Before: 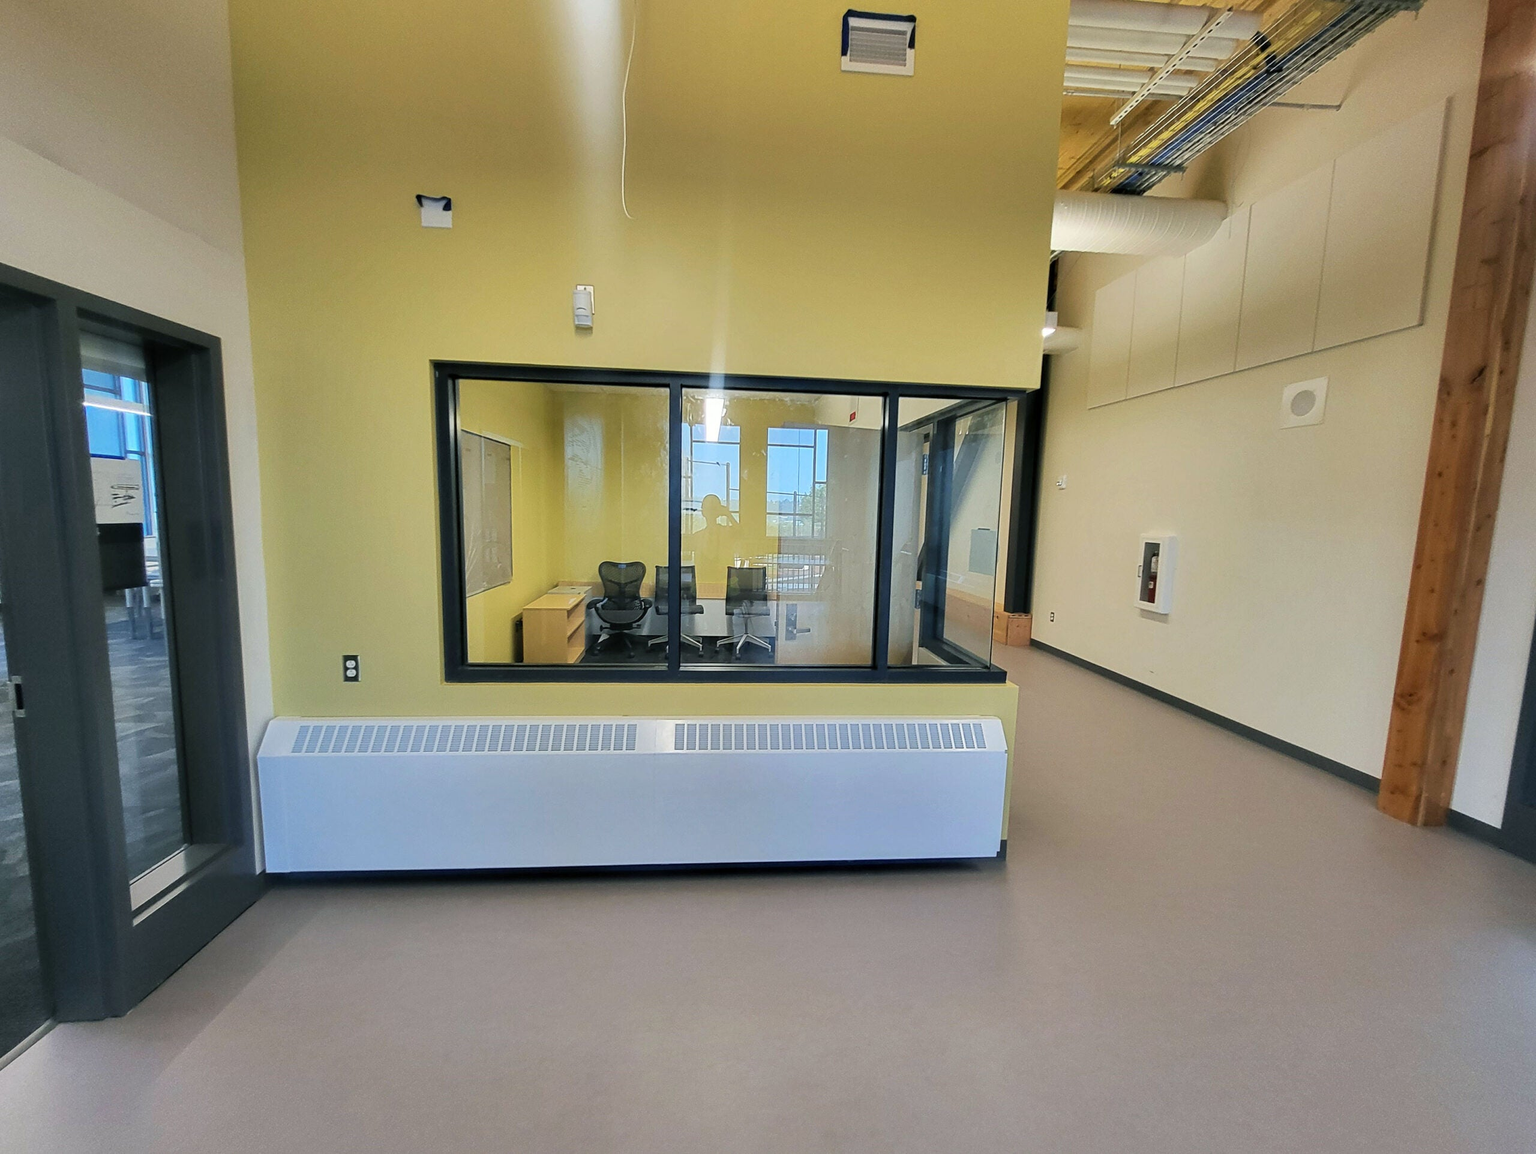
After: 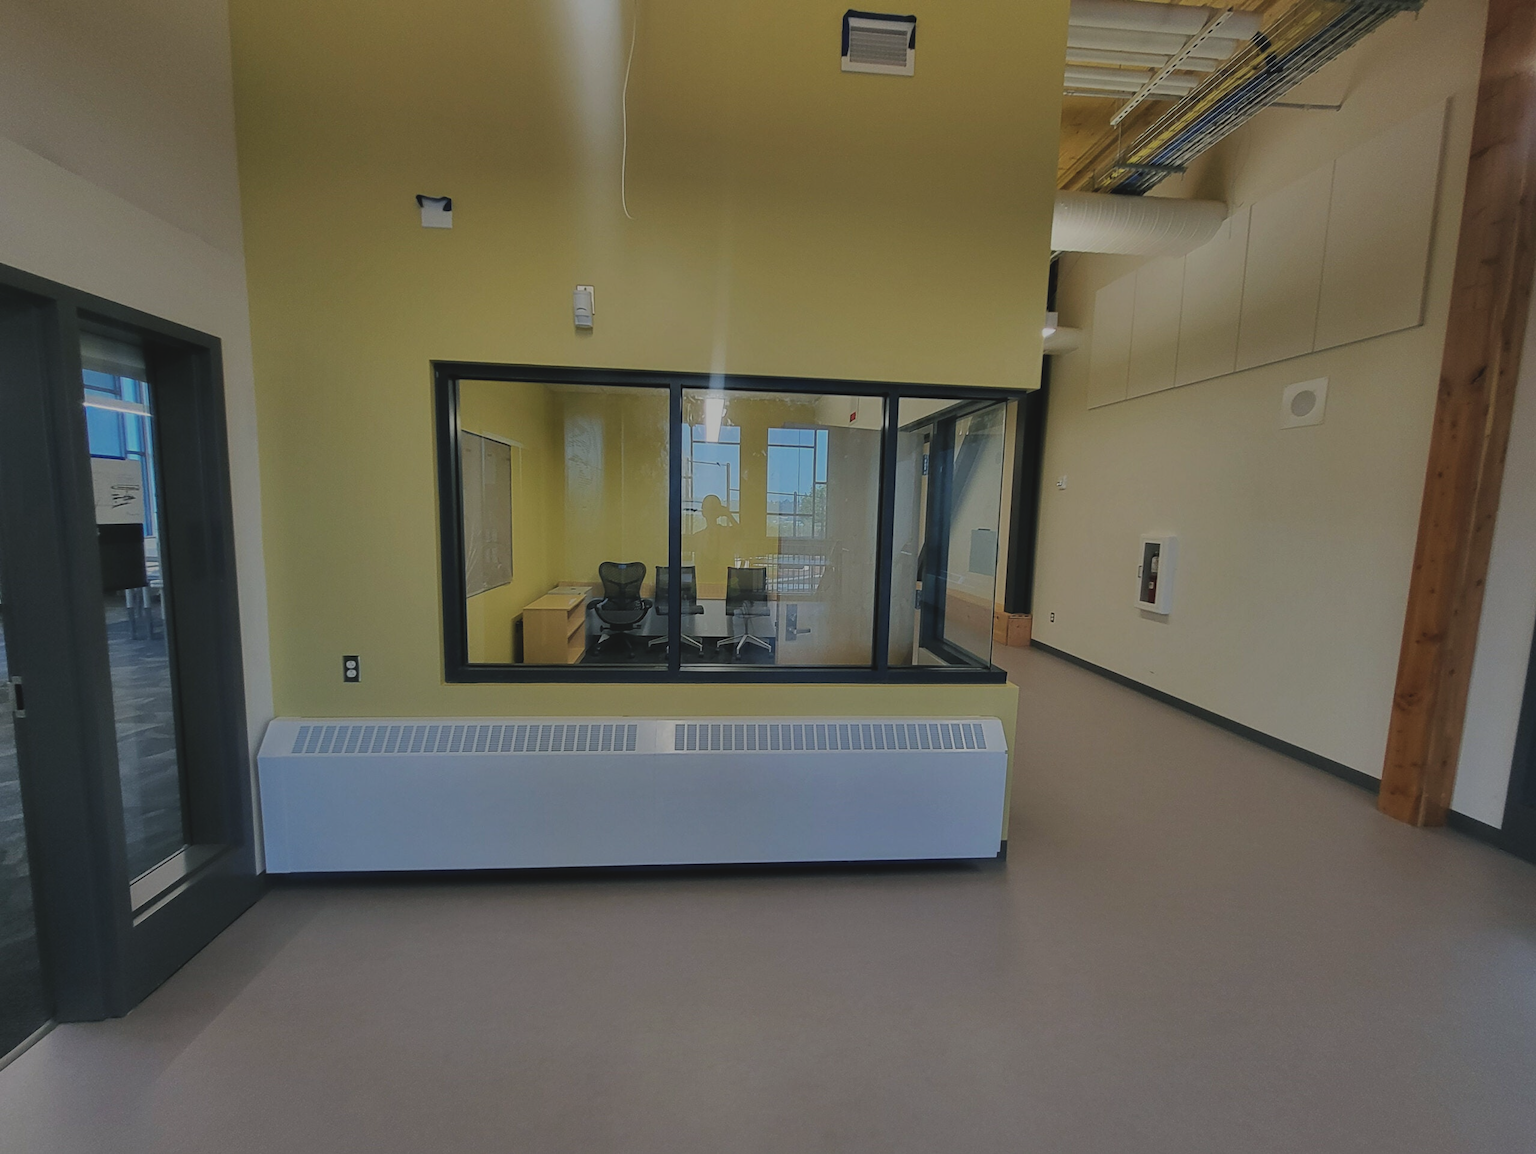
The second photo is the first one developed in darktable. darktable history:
exposure: black level correction -0.016, exposure -1.074 EV, compensate exposure bias true, compensate highlight preservation false
